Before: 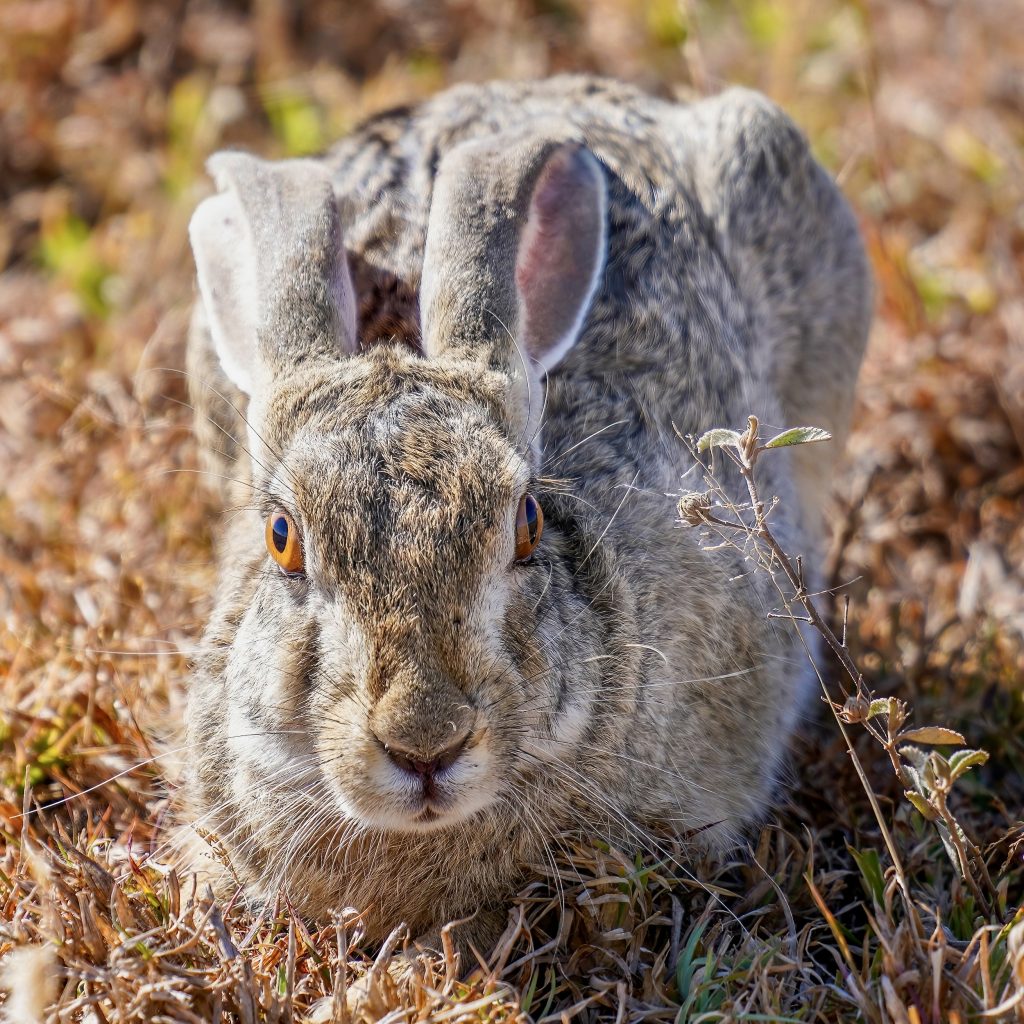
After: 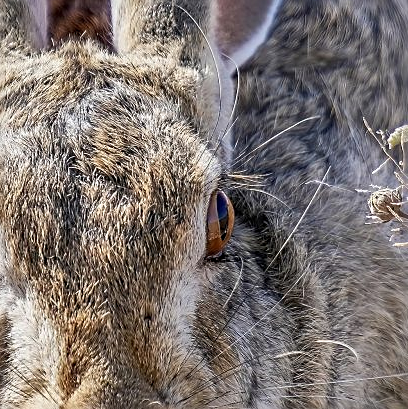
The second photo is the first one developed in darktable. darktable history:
sharpen: amount 0.574
crop: left 30.213%, top 29.732%, right 29.866%, bottom 30.234%
